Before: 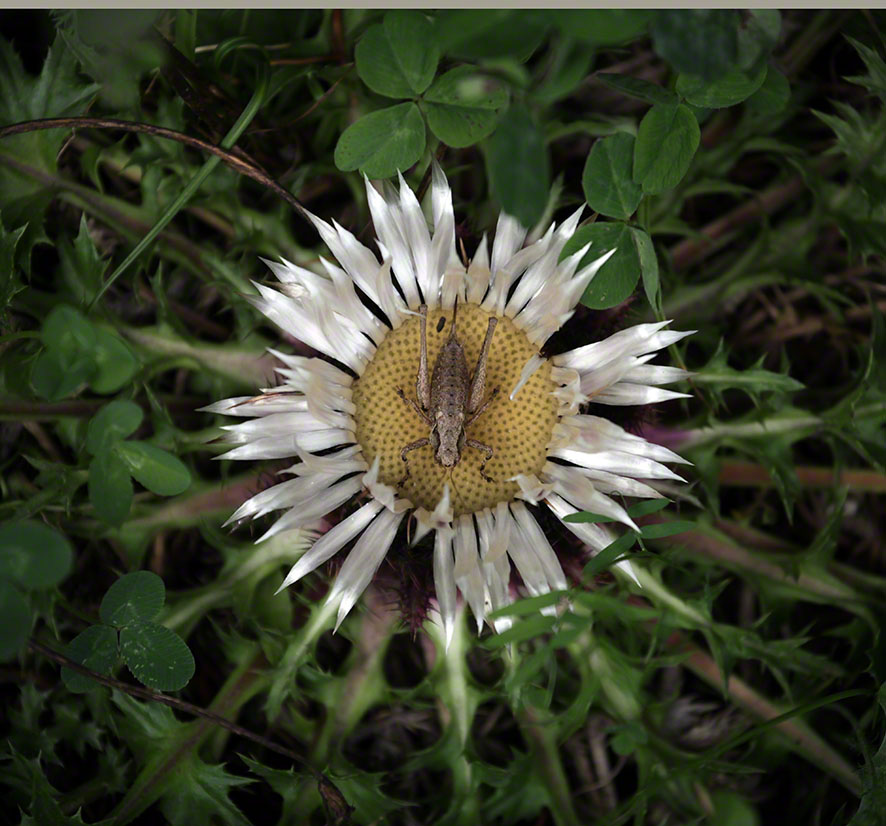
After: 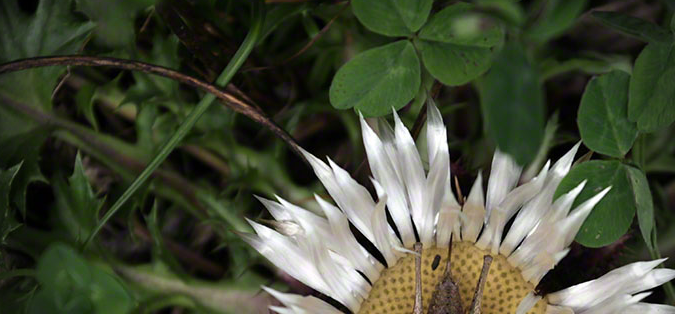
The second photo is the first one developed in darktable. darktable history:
vignetting: fall-off radius 45%, brightness -0.33
crop: left 0.579%, top 7.627%, right 23.167%, bottom 54.275%
